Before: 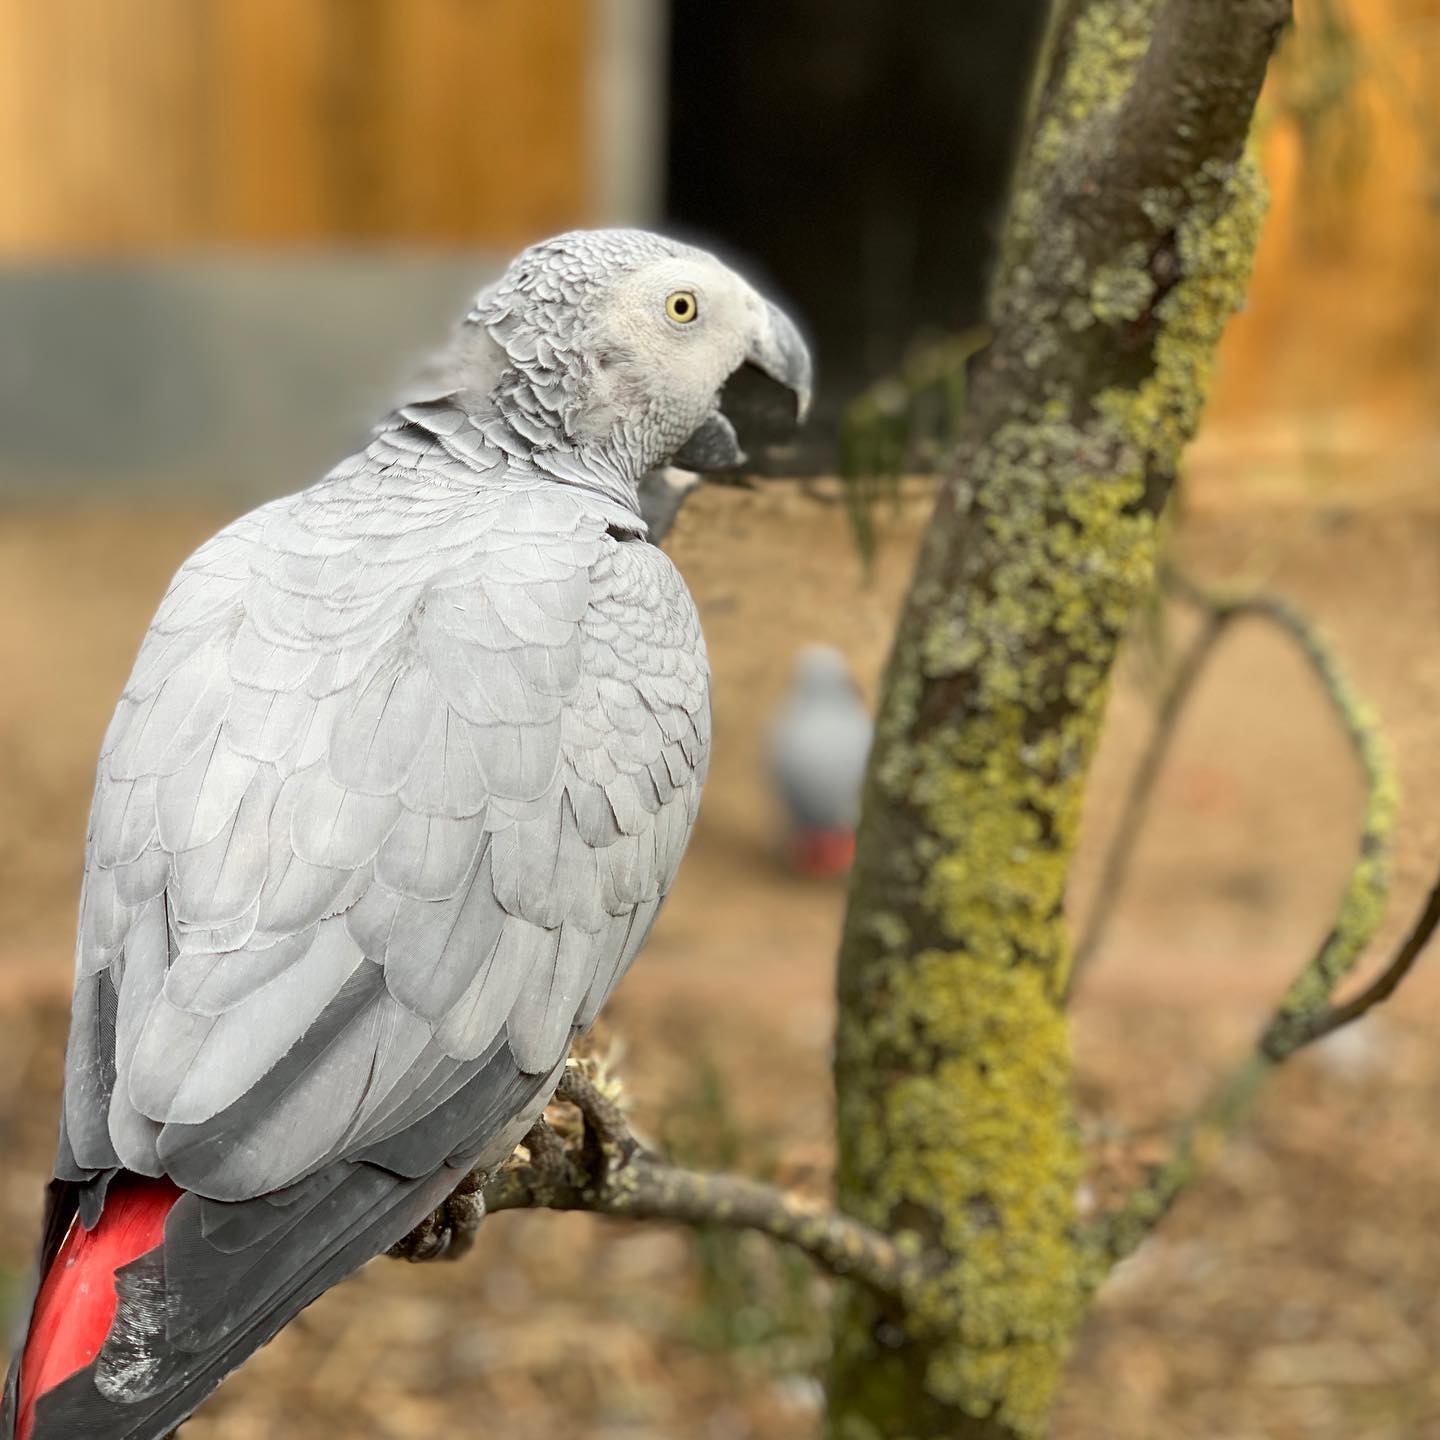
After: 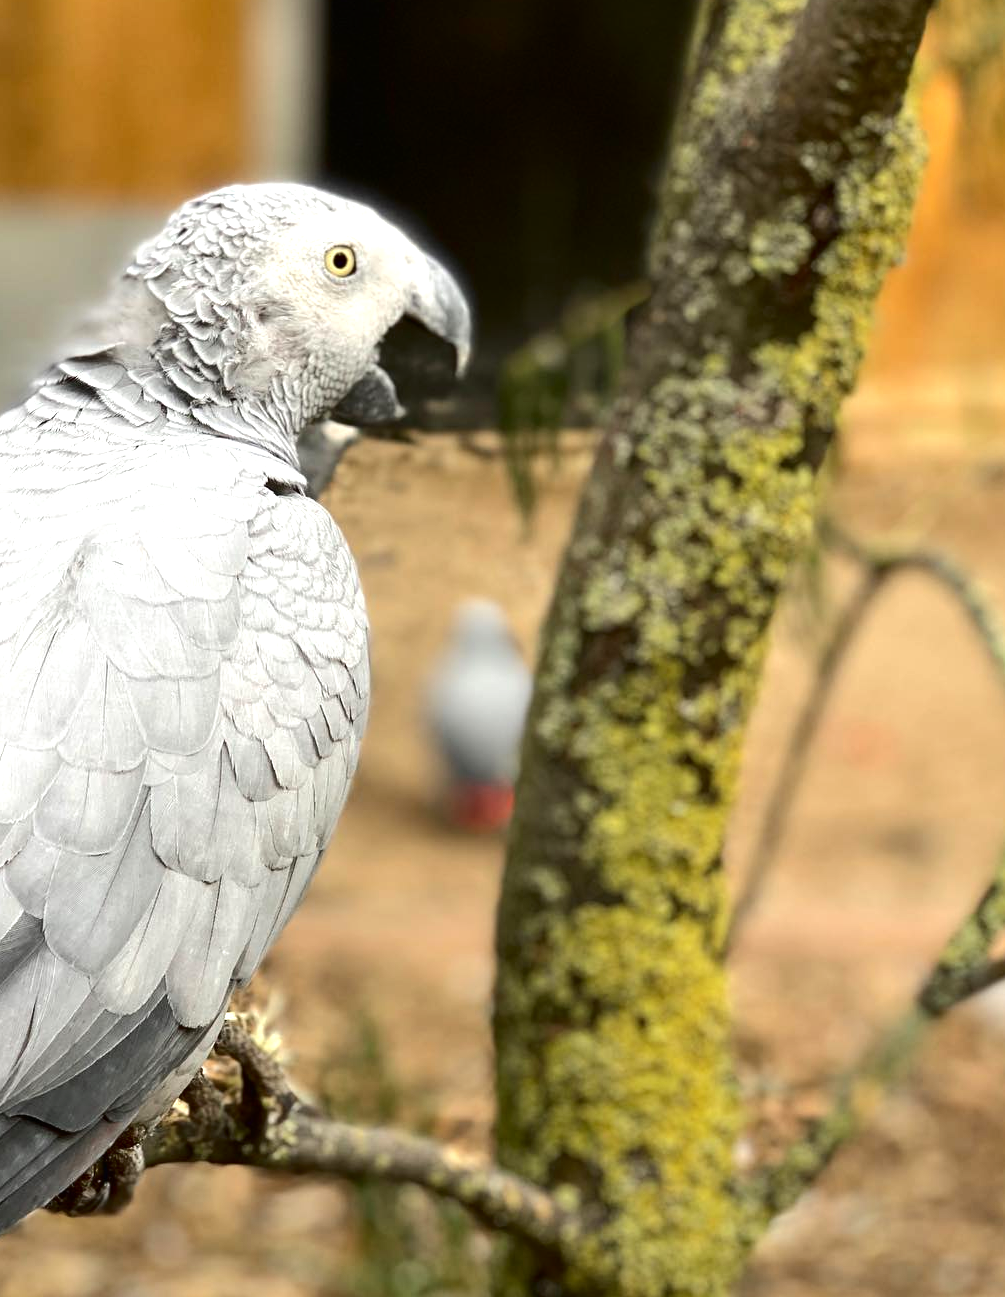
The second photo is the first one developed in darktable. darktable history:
tone curve: curves: ch0 [(0, 0) (0.003, 0.008) (0.011, 0.011) (0.025, 0.014) (0.044, 0.021) (0.069, 0.029) (0.1, 0.042) (0.136, 0.06) (0.177, 0.09) (0.224, 0.126) (0.277, 0.177) (0.335, 0.243) (0.399, 0.31) (0.468, 0.388) (0.543, 0.484) (0.623, 0.585) (0.709, 0.683) (0.801, 0.775) (0.898, 0.873) (1, 1)], color space Lab, independent channels, preserve colors none
crop and rotate: left 23.75%, top 3.239%, right 6.422%, bottom 6.631%
exposure: exposure 0.563 EV, compensate exposure bias true, compensate highlight preservation false
